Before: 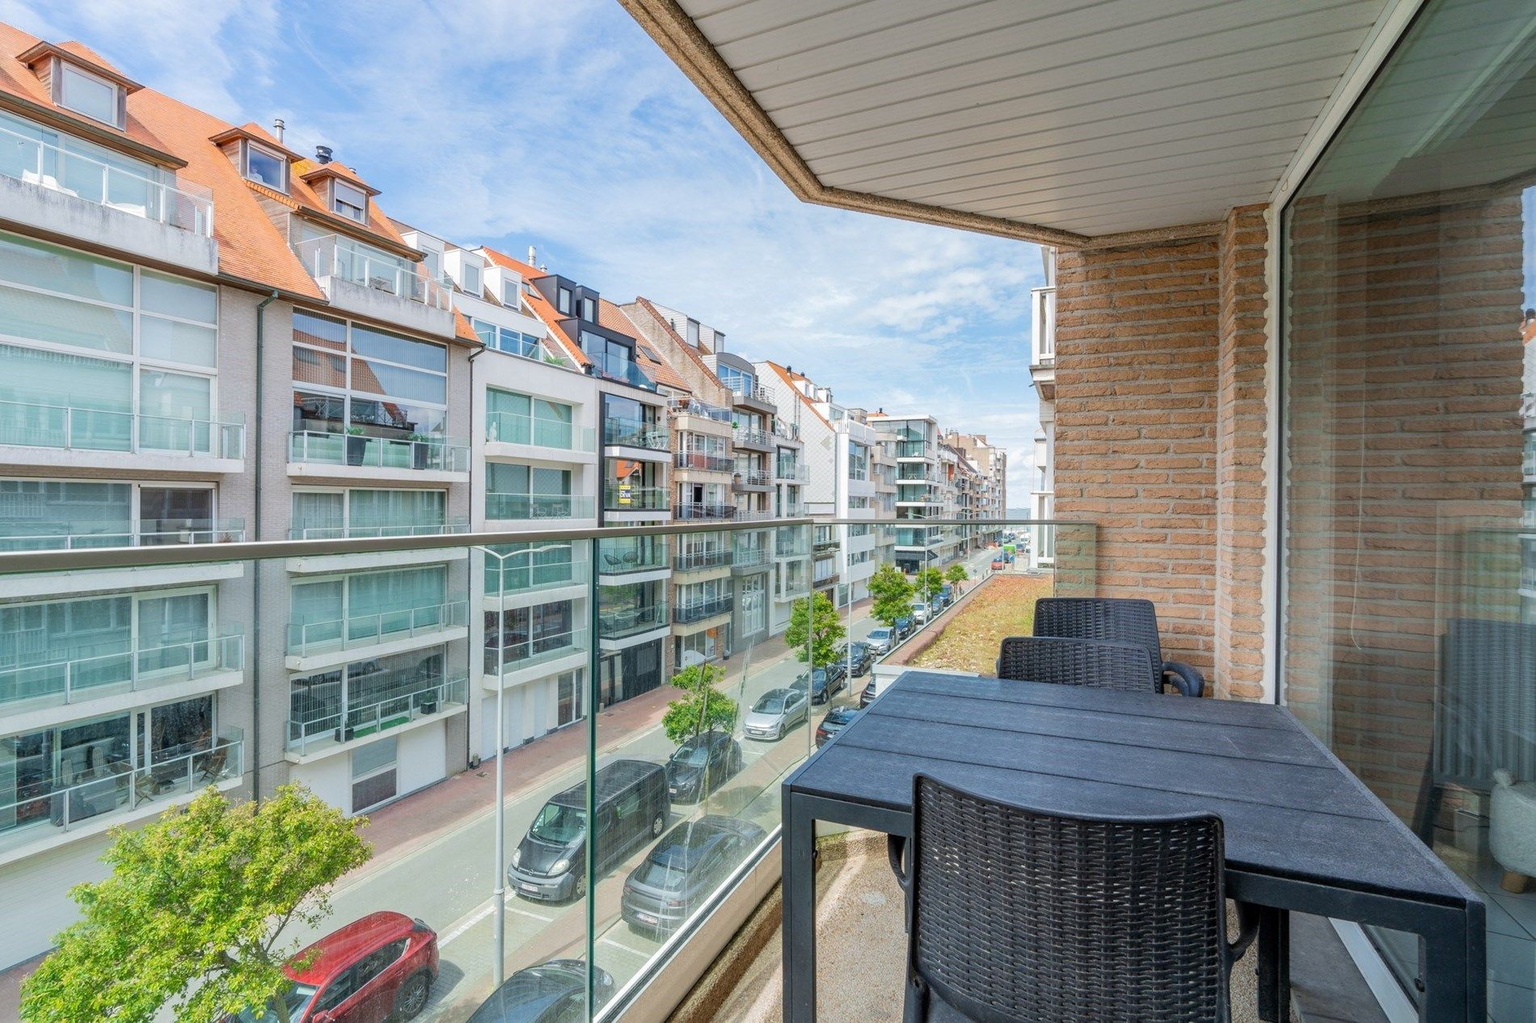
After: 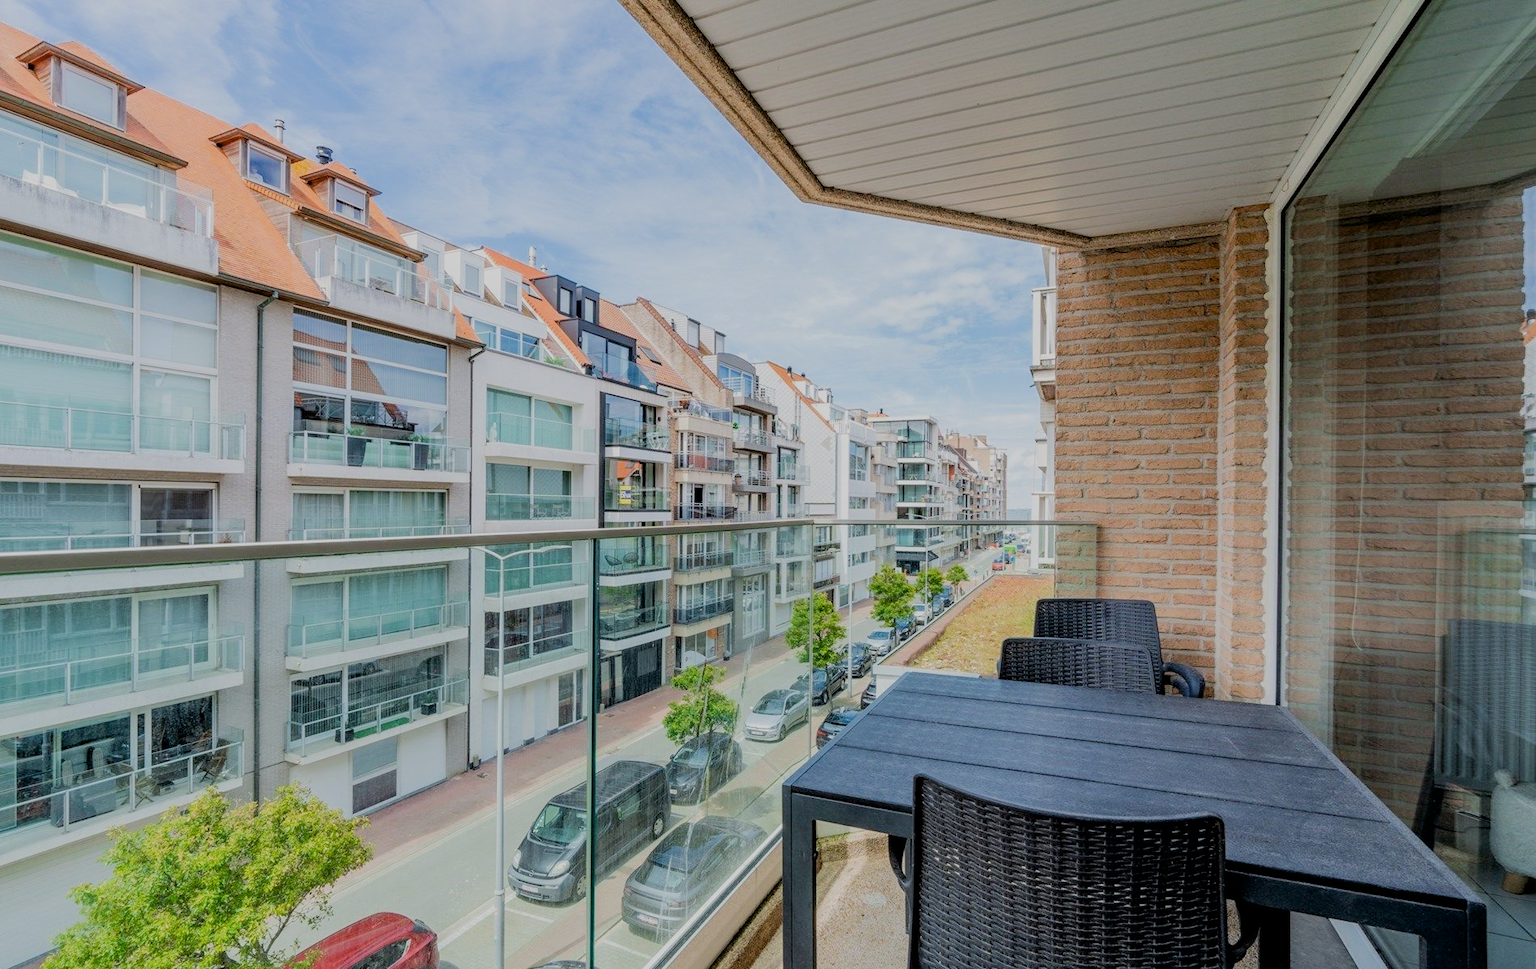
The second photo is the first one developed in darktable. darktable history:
exposure: black level correction 0.01, exposure 0.012 EV, compensate exposure bias true, compensate highlight preservation false
crop and rotate: top 0.003%, bottom 5.271%
filmic rgb: black relative exposure -7.22 EV, white relative exposure 5.38 EV, threshold 2.96 EV, hardness 3.02, enable highlight reconstruction true
